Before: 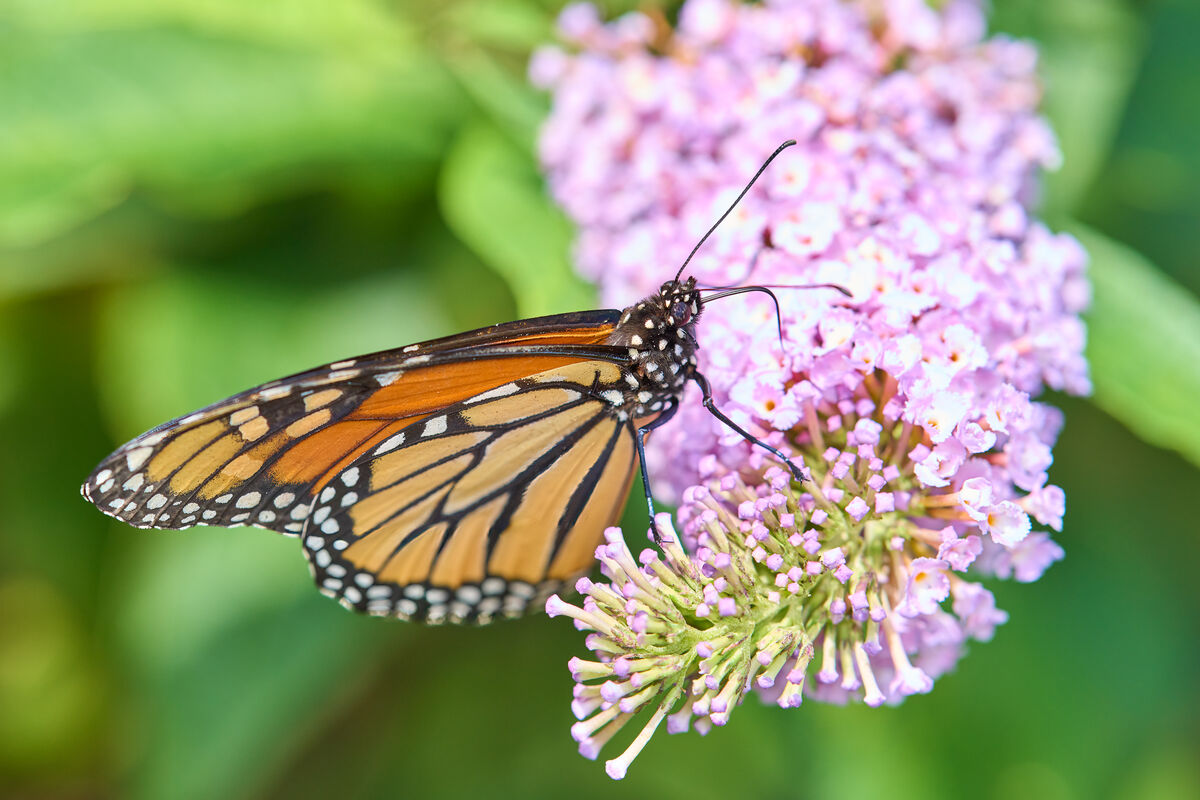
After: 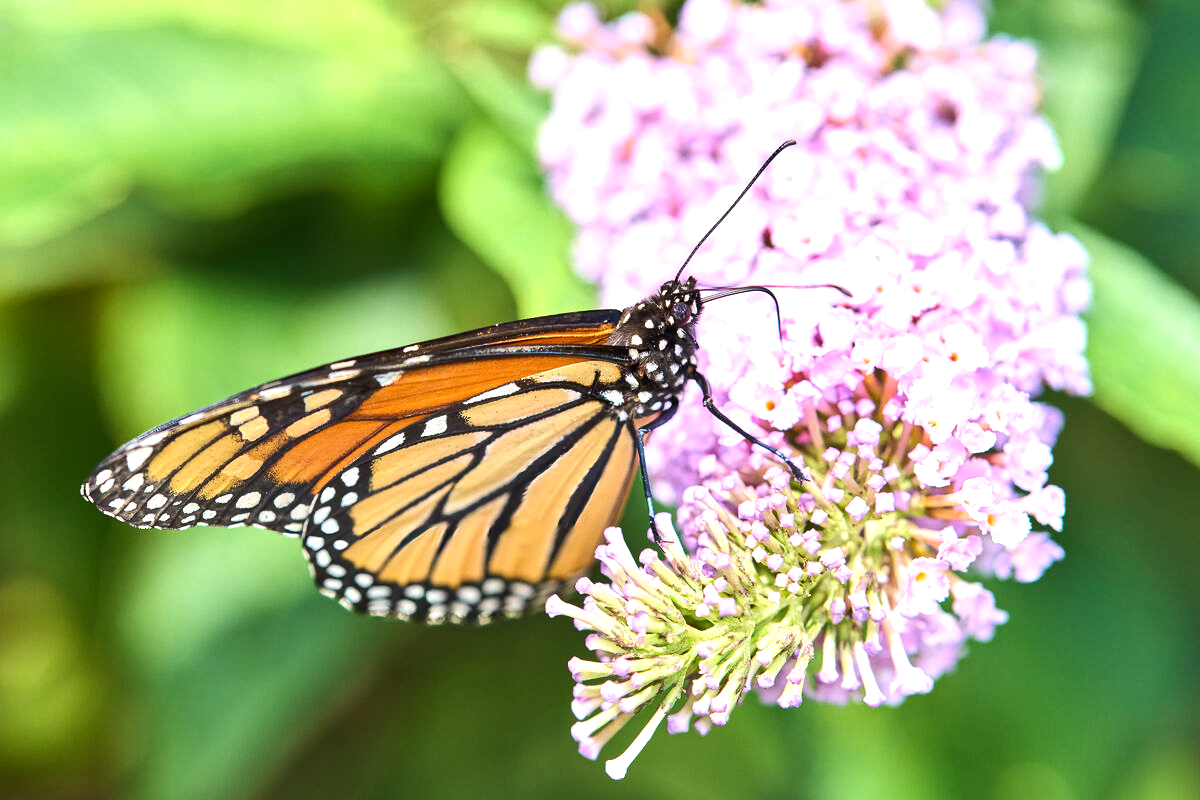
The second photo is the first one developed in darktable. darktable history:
tone equalizer: -8 EV -0.748 EV, -7 EV -0.687 EV, -6 EV -0.569 EV, -5 EV -0.425 EV, -3 EV 0.376 EV, -2 EV 0.6 EV, -1 EV 0.683 EV, +0 EV 0.765 EV, edges refinement/feathering 500, mask exposure compensation -1.57 EV, preserve details no
